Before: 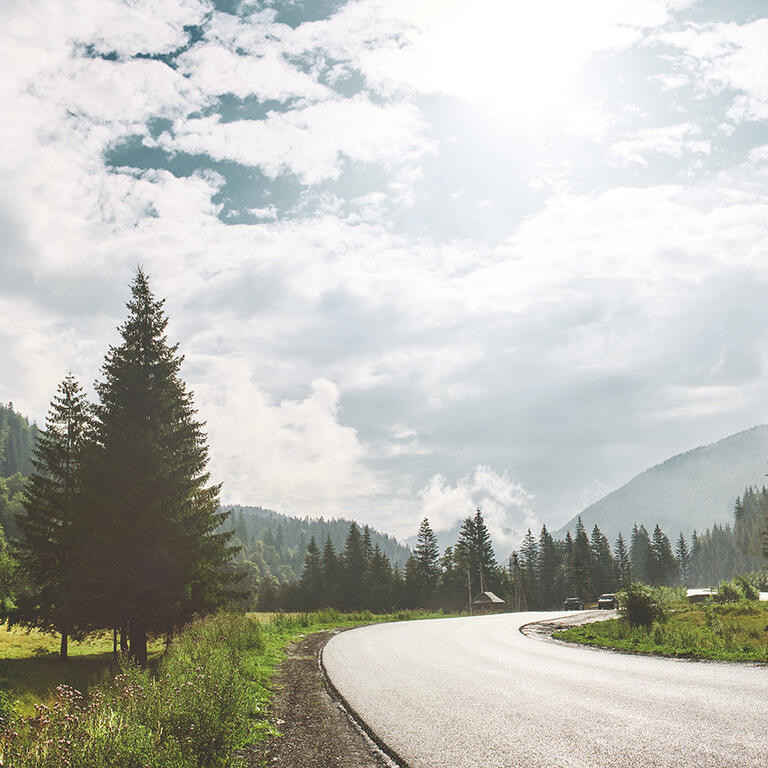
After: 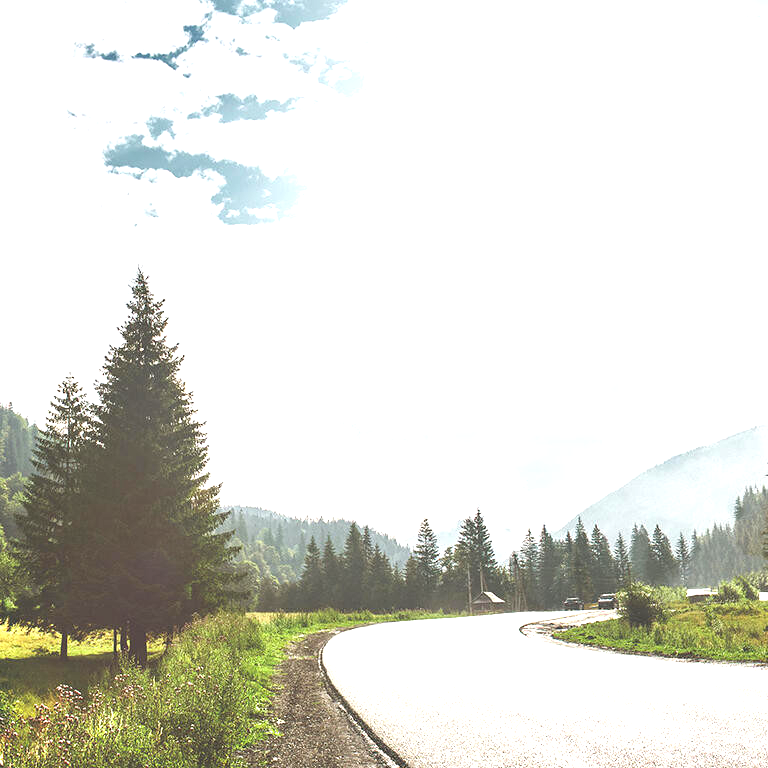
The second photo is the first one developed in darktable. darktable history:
exposure: black level correction 0.001, exposure 0.961 EV, compensate highlight preservation false
